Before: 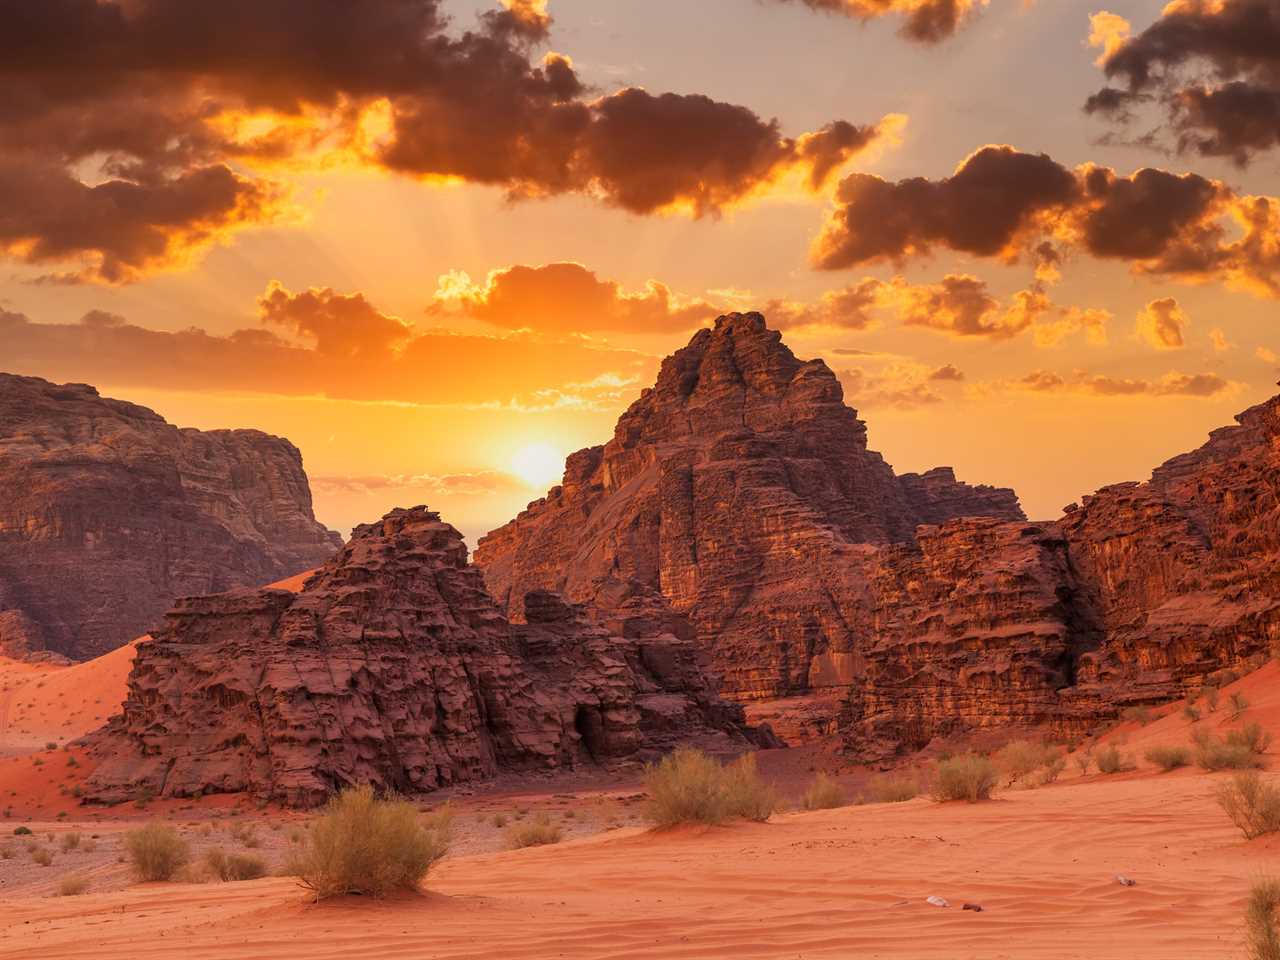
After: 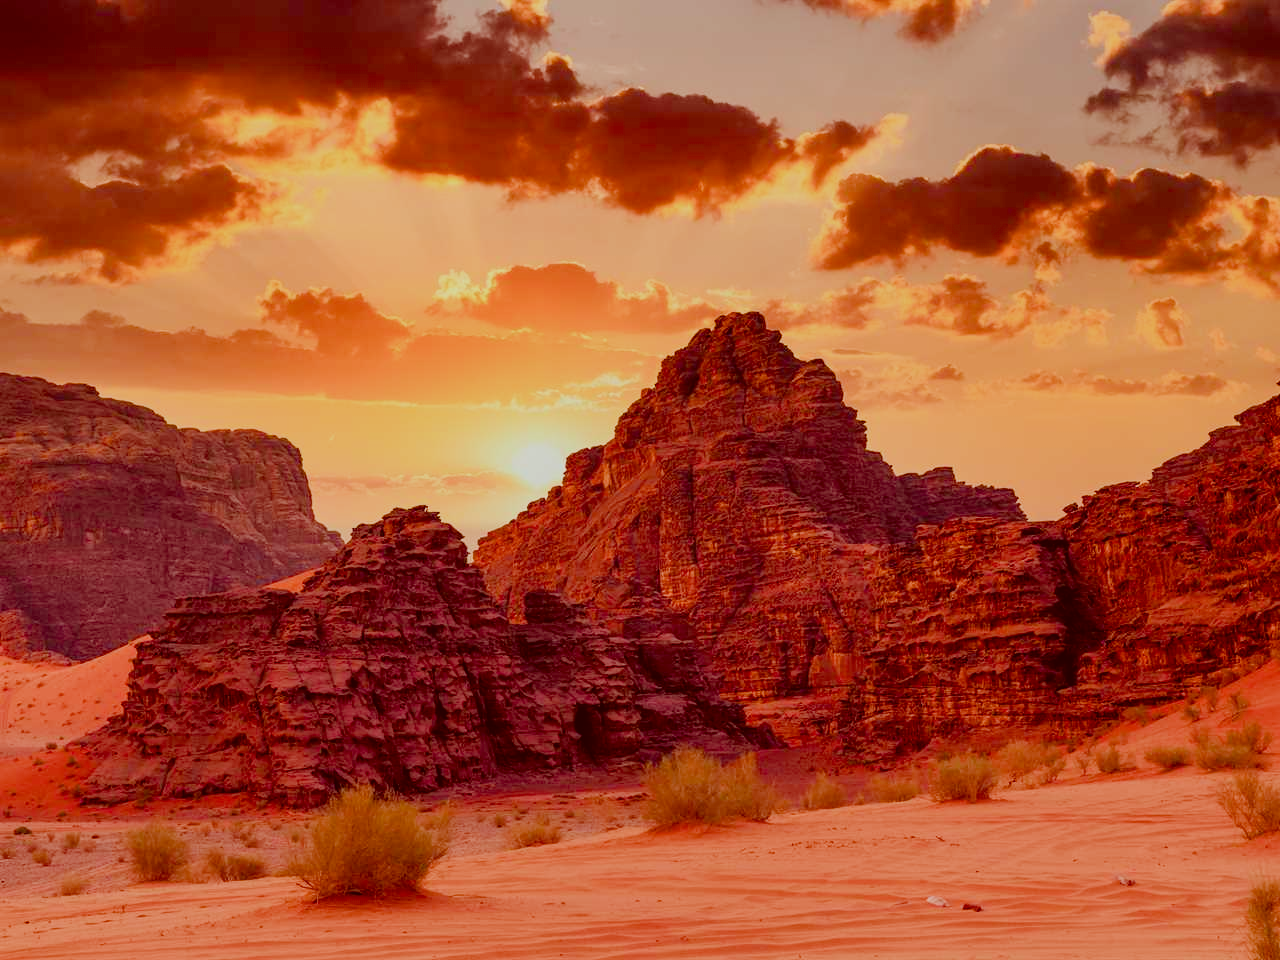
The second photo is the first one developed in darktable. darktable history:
filmic rgb: black relative exposure -7.97 EV, white relative exposure 4.01 EV, hardness 4.16
color balance rgb: perceptual saturation grading › global saturation 20%, perceptual saturation grading › highlights -48.911%, perceptual saturation grading › shadows 23.97%, global vibrance 29.62%
color correction: highlights a* -6.97, highlights b* -0.203, shadows a* 20.25, shadows b* 11.89
